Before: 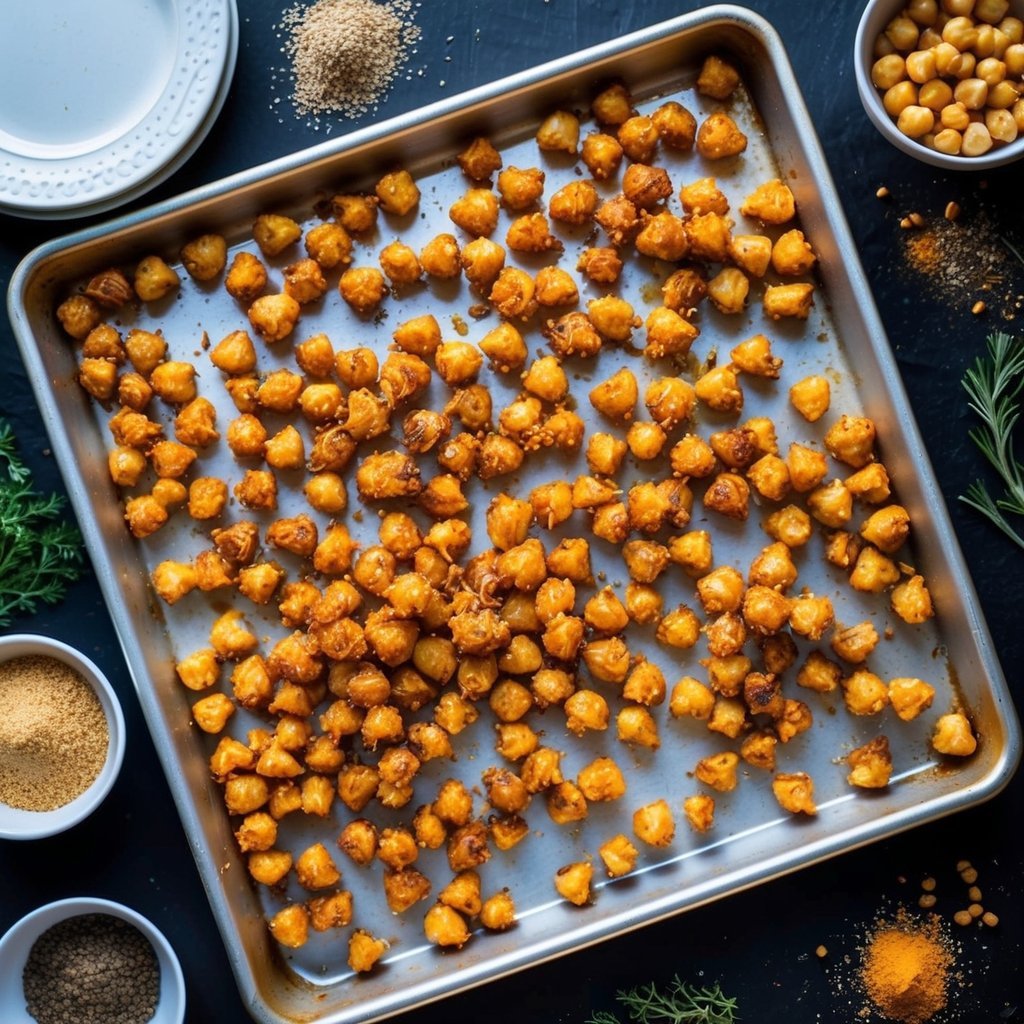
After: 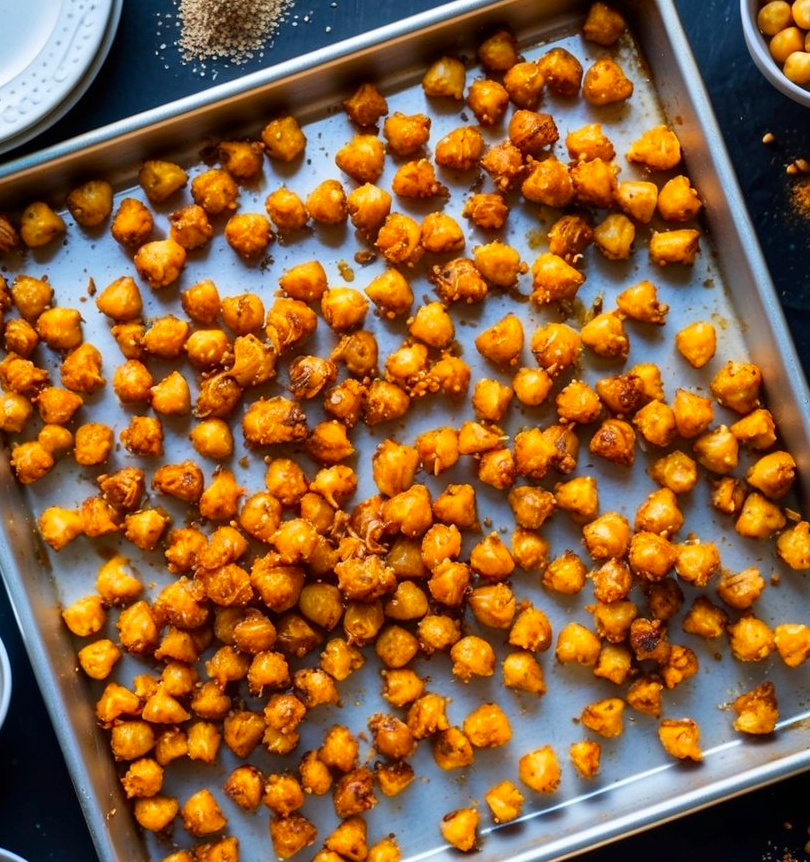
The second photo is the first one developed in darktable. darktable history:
crop: left 11.225%, top 5.316%, right 9.581%, bottom 10.467%
contrast brightness saturation: contrast 0.077, saturation 0.202
